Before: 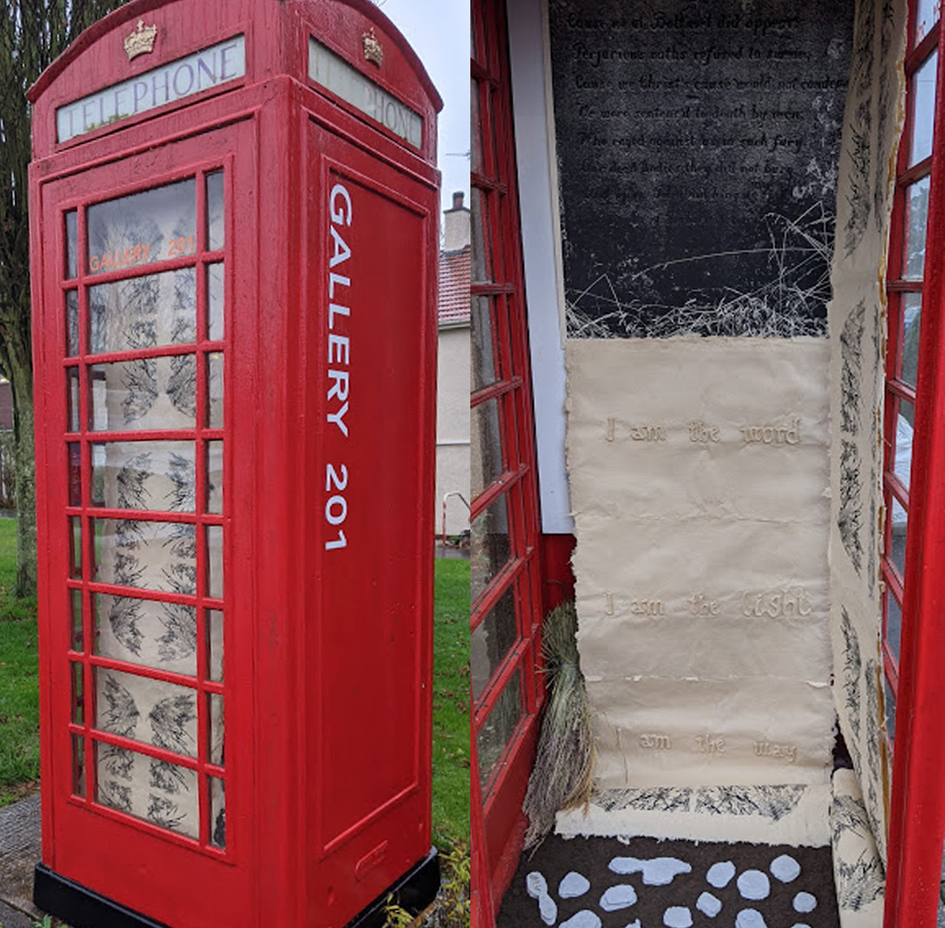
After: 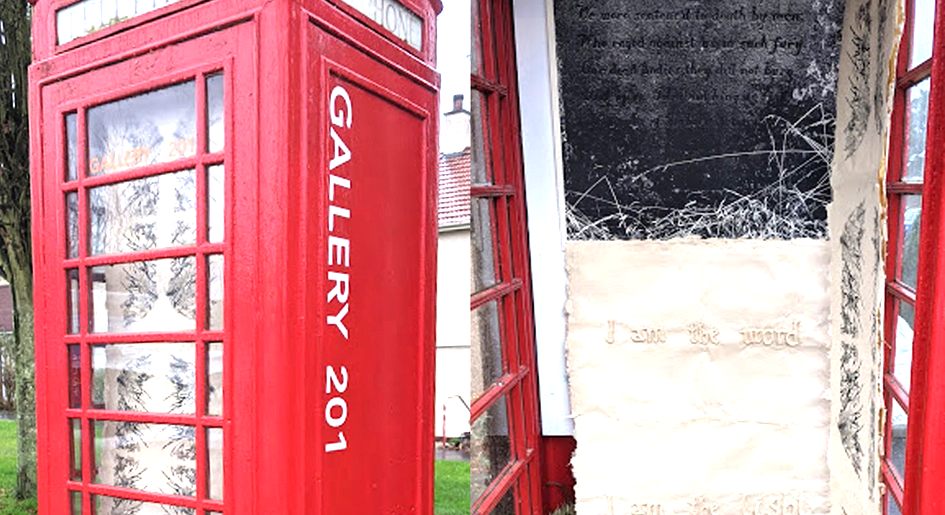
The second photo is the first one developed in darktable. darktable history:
crop and rotate: top 10.624%, bottom 33.783%
exposure: black level correction 0, exposure 0.691 EV, compensate highlight preservation false
tone equalizer: -8 EV -0.734 EV, -7 EV -0.732 EV, -6 EV -0.61 EV, -5 EV -0.373 EV, -3 EV 0.397 EV, -2 EV 0.6 EV, -1 EV 0.693 EV, +0 EV 0.755 EV
